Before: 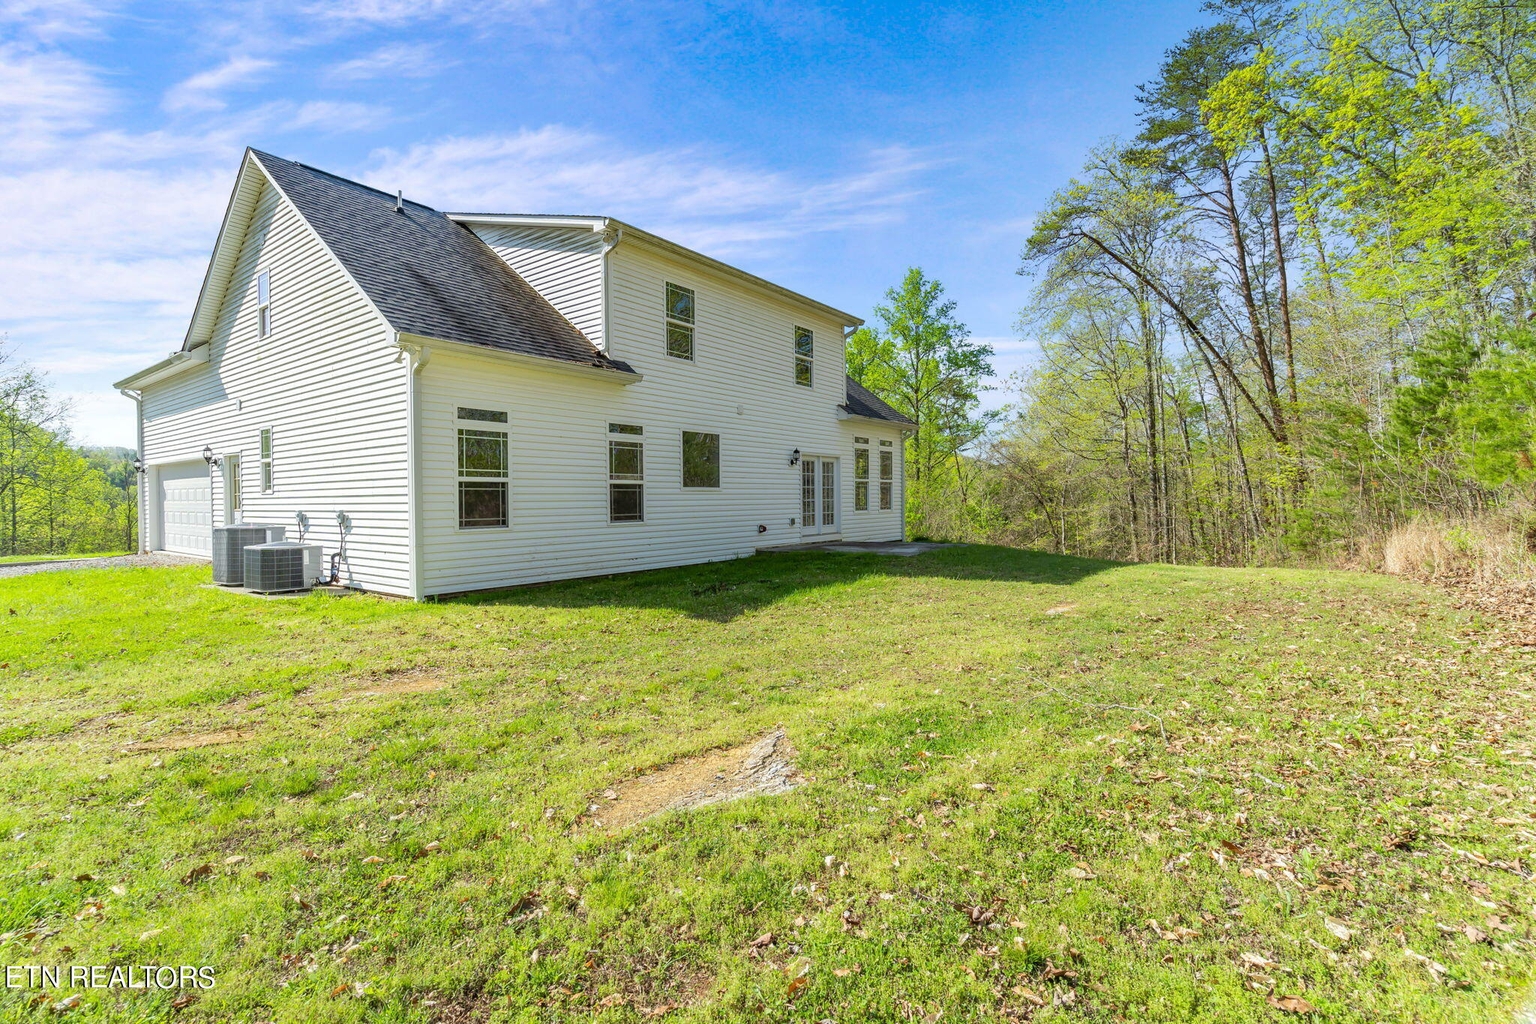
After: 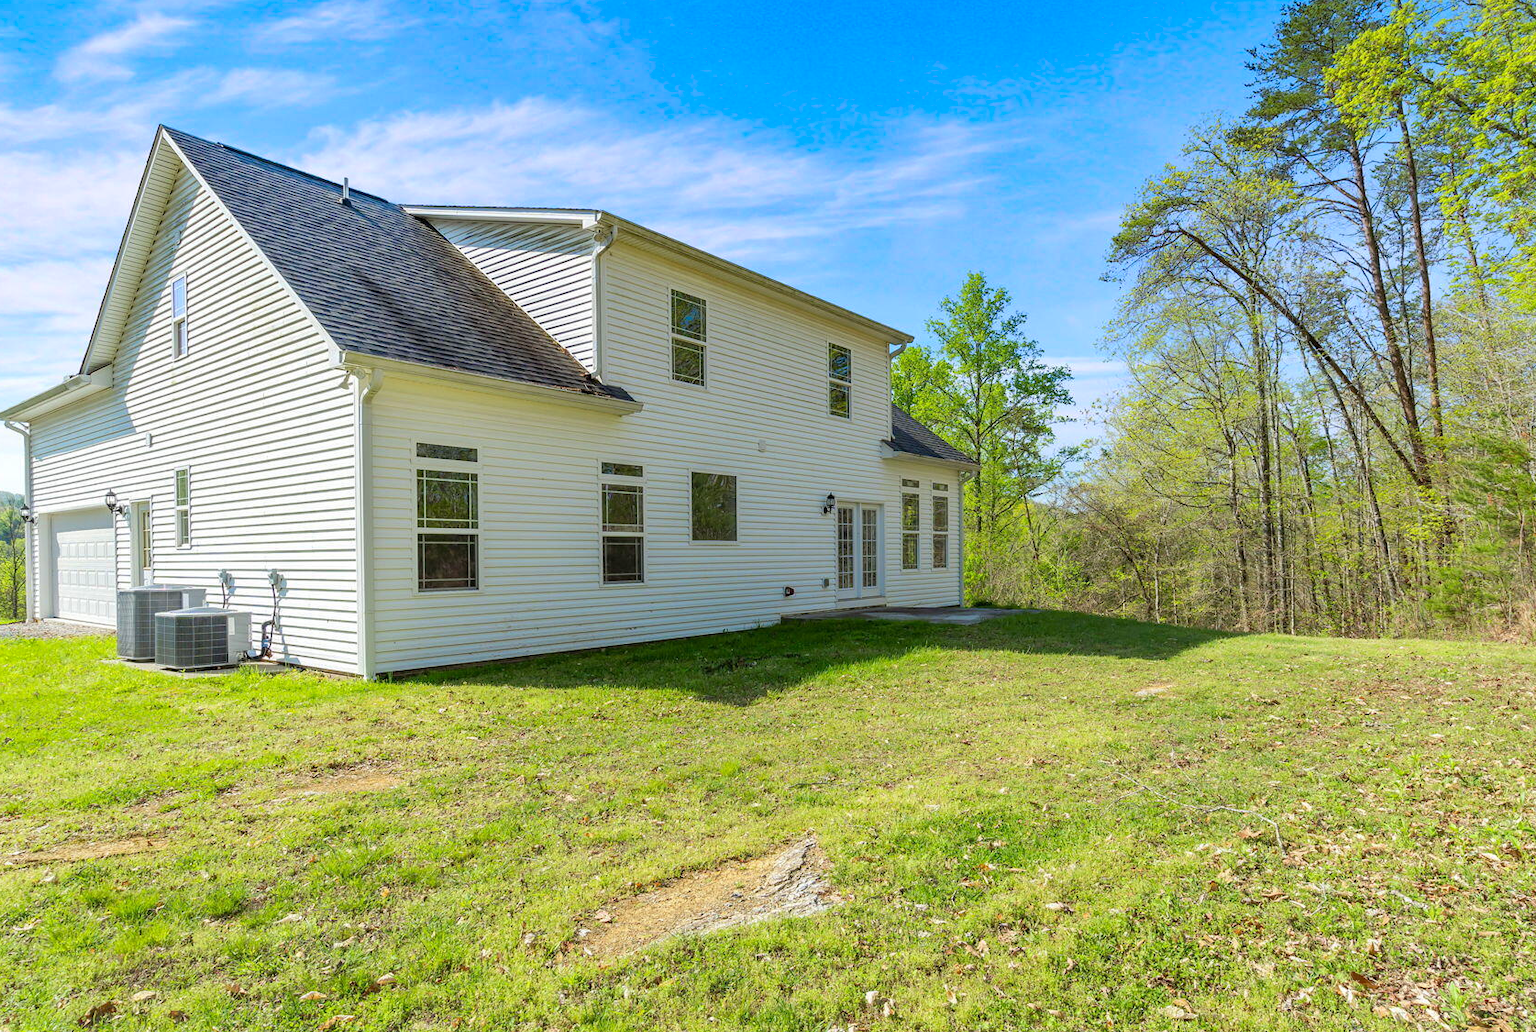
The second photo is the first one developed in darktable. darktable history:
crop and rotate: left 7.622%, top 4.43%, right 10.564%, bottom 13.075%
color zones: curves: ch1 [(0.25, 0.5) (0.747, 0.71)]
